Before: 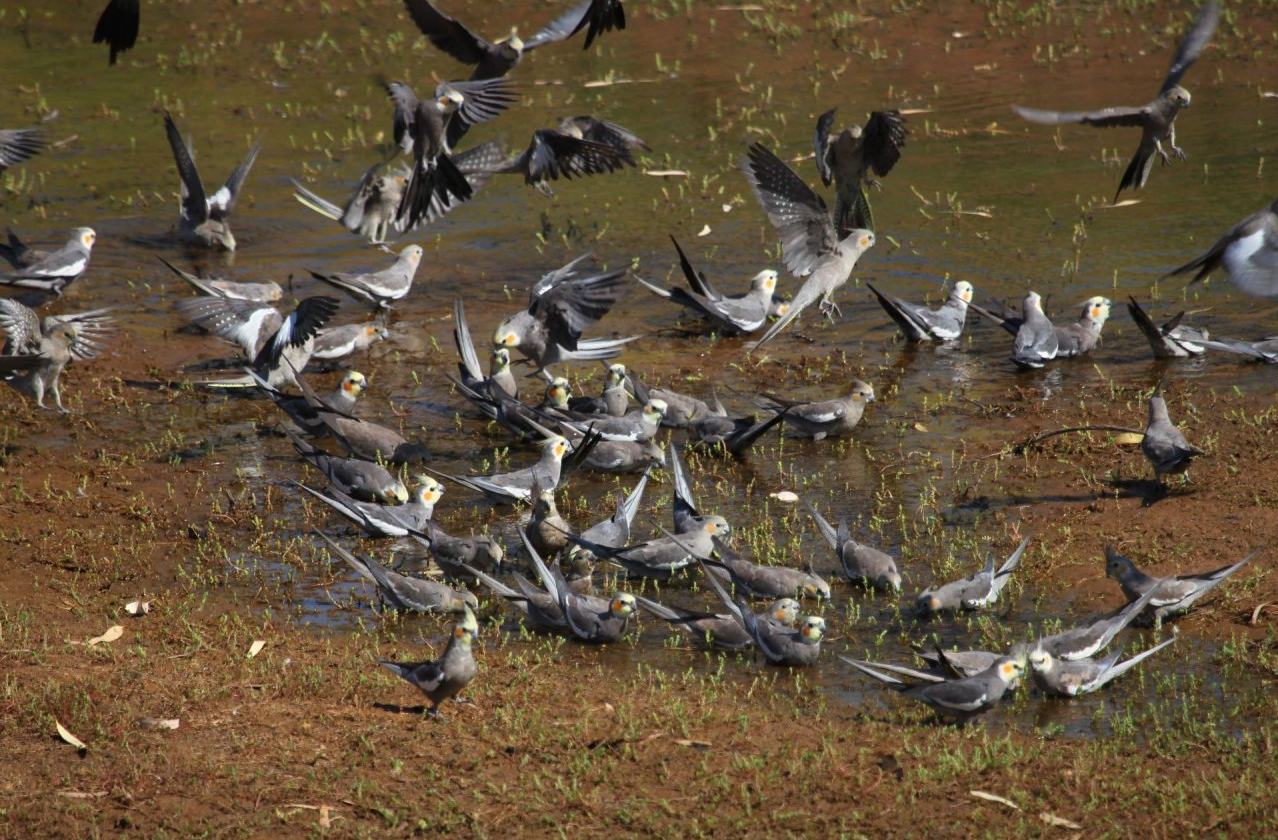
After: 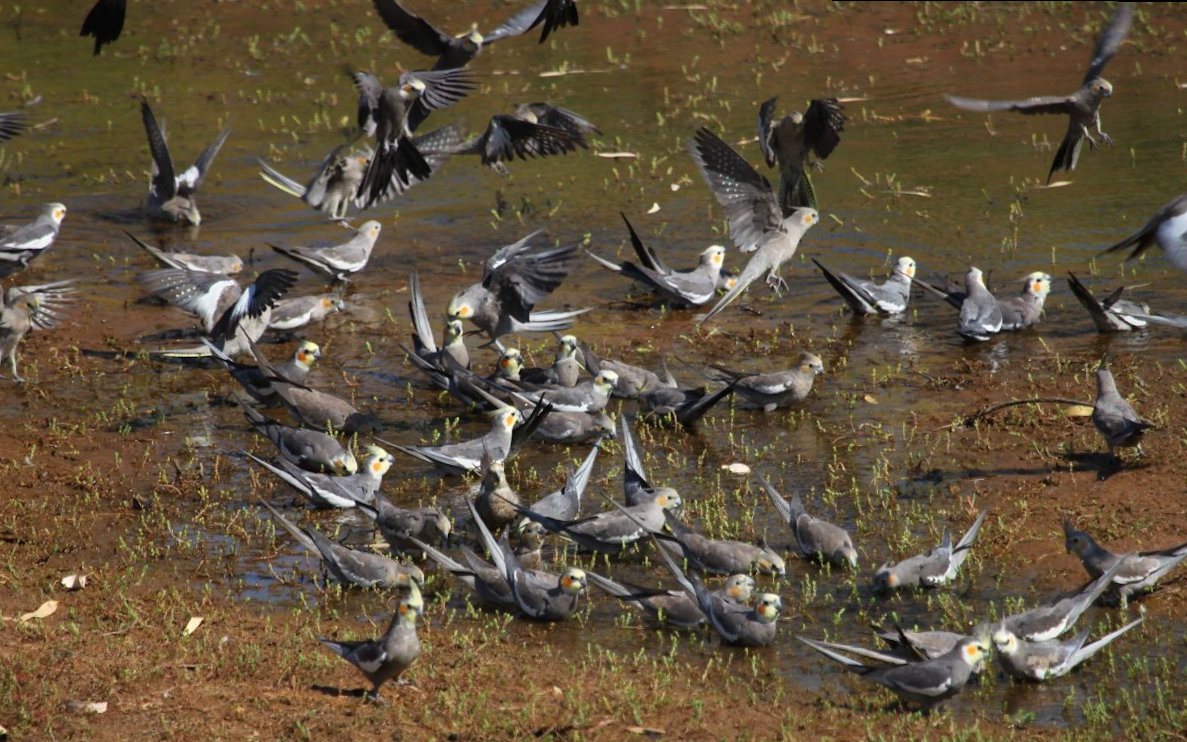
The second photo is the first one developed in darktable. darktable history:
rotate and perspective: rotation 0.215°, lens shift (vertical) -0.139, crop left 0.069, crop right 0.939, crop top 0.002, crop bottom 0.996
crop and rotate: top 0%, bottom 11.49%
